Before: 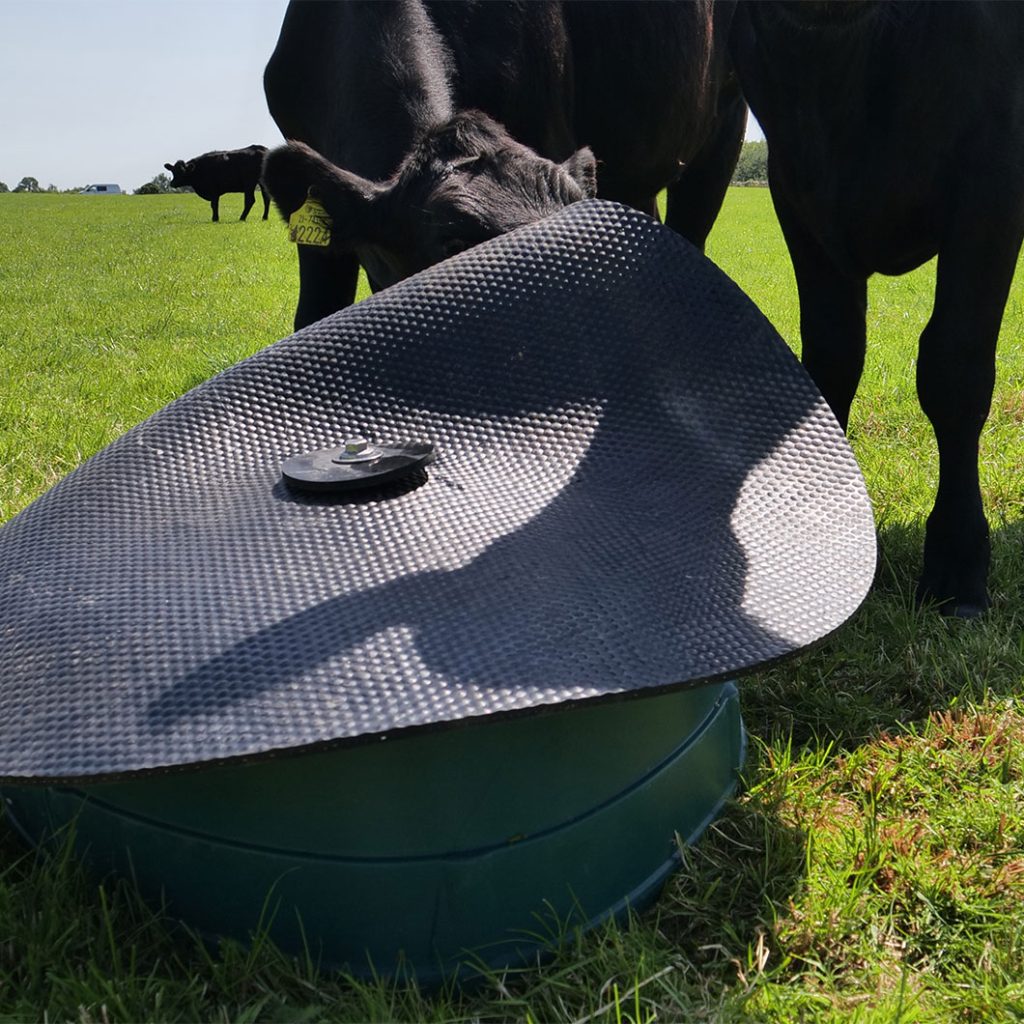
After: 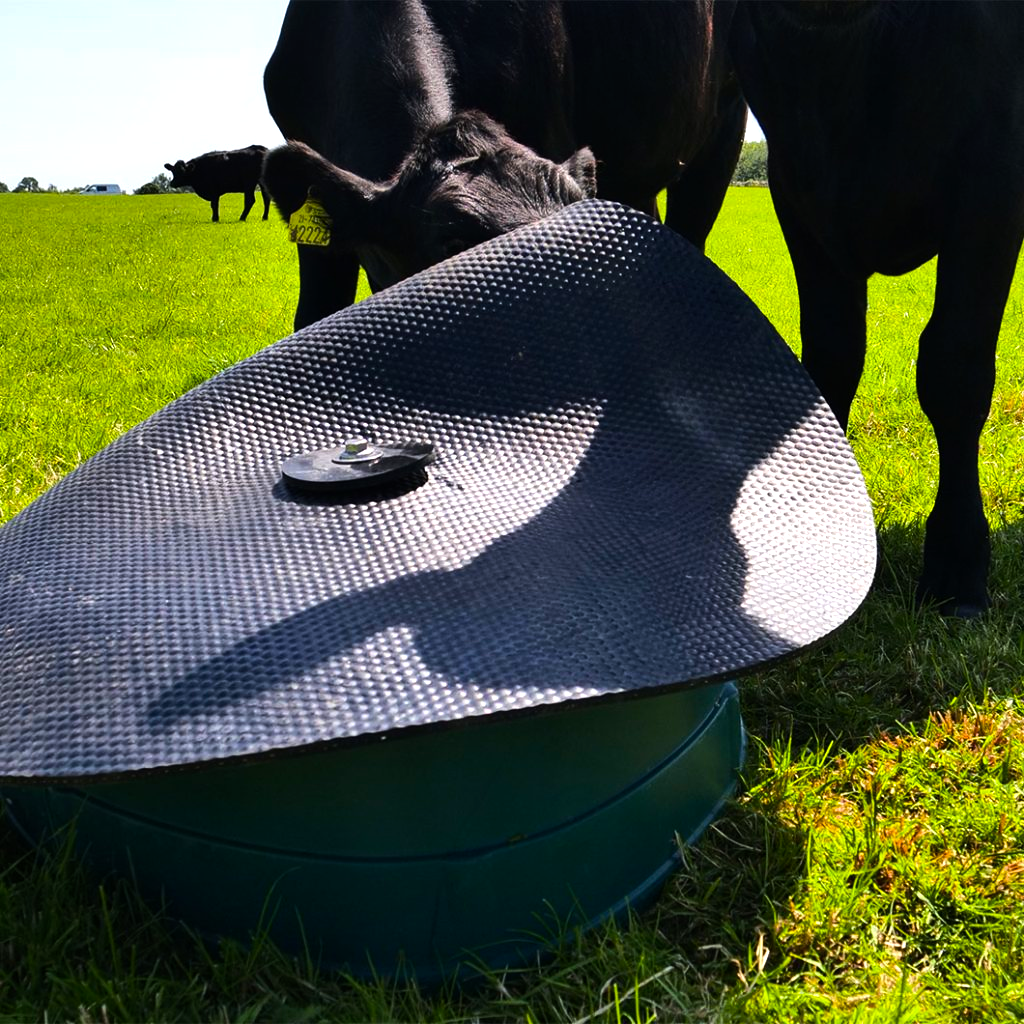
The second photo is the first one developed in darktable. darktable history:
tone equalizer: -8 EV -0.75 EV, -7 EV -0.7 EV, -6 EV -0.6 EV, -5 EV -0.4 EV, -3 EV 0.4 EV, -2 EV 0.6 EV, -1 EV 0.7 EV, +0 EV 0.75 EV, edges refinement/feathering 500, mask exposure compensation -1.57 EV, preserve details no
color balance rgb: linear chroma grading › global chroma 15%, perceptual saturation grading › global saturation 30%
